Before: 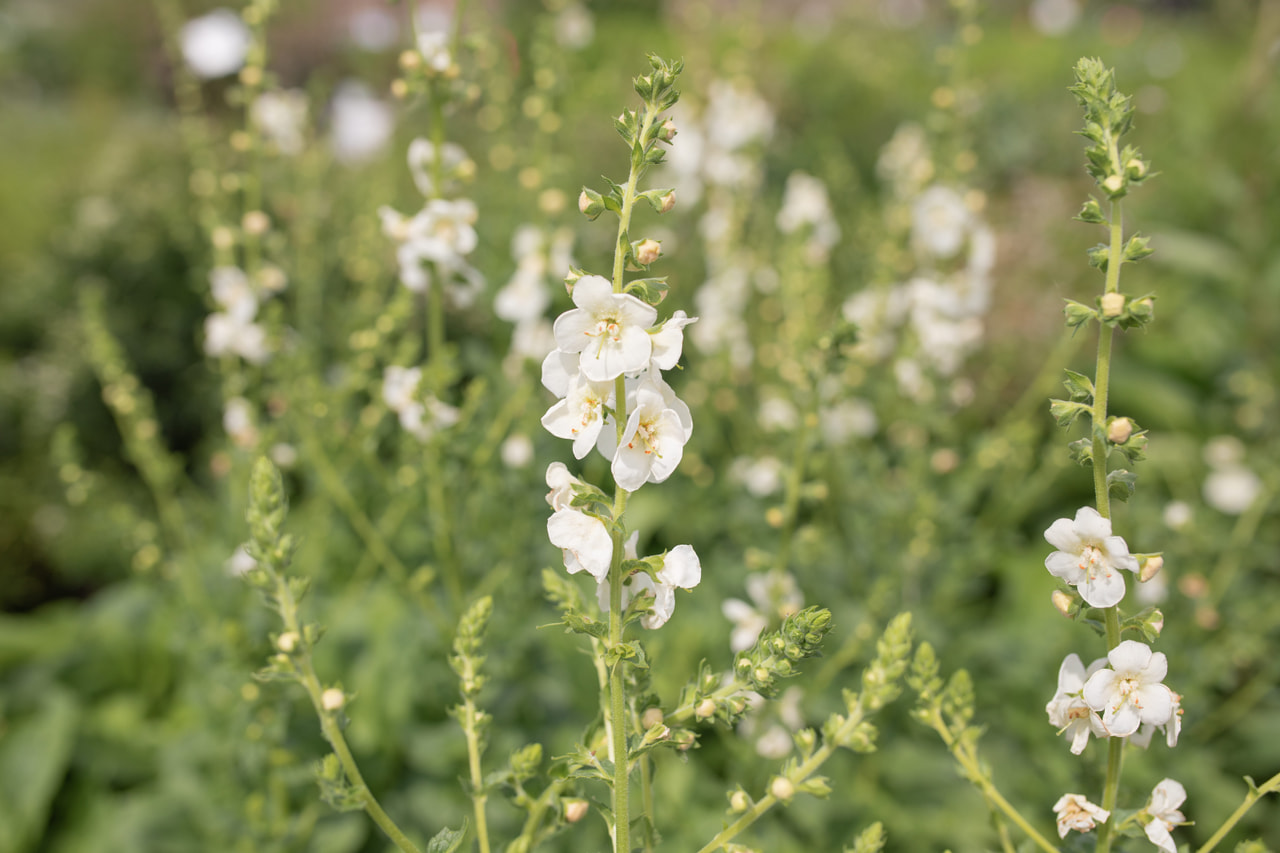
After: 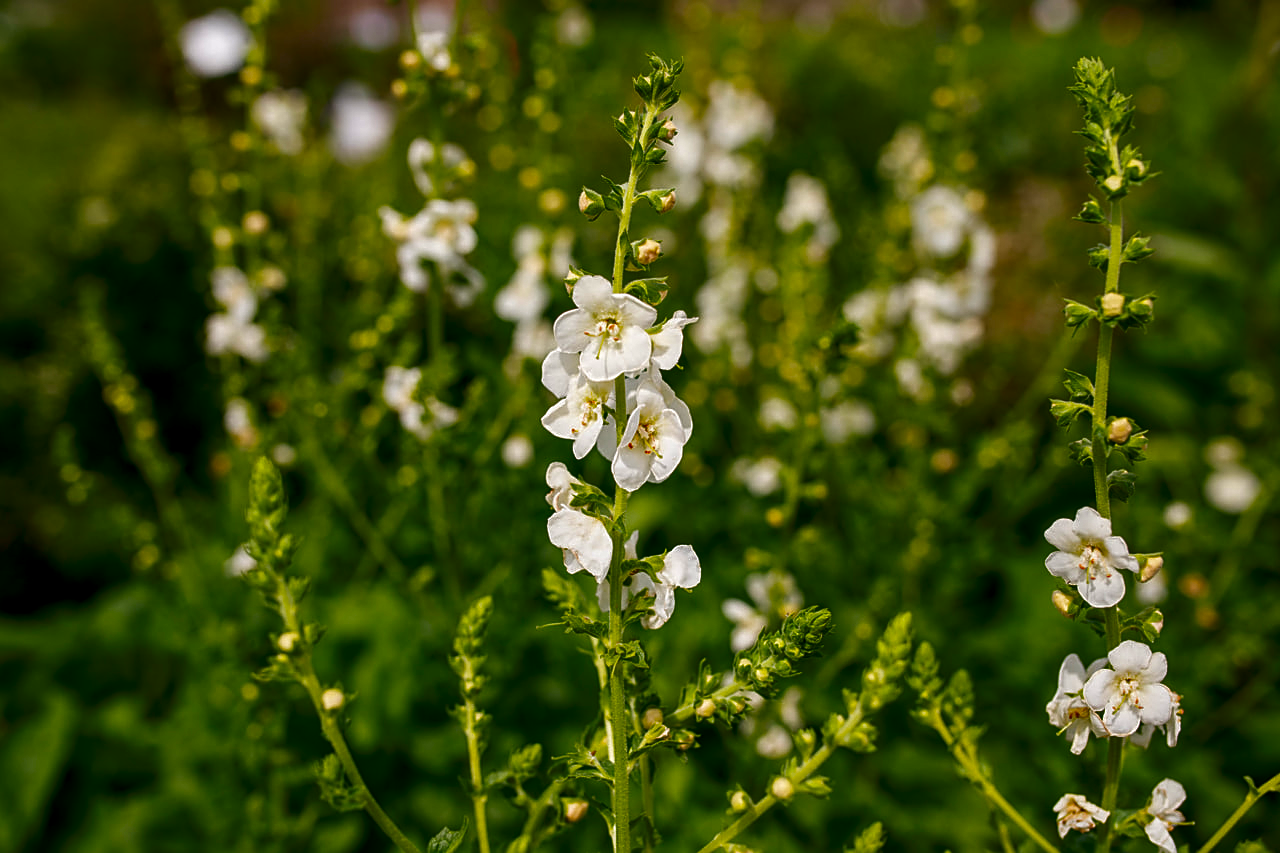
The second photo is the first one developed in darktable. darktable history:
contrast brightness saturation: contrast 0.091, brightness -0.587, saturation 0.168
color balance rgb: shadows lift › luminance -7.447%, shadows lift › chroma 2.229%, shadows lift › hue 166.57°, perceptual saturation grading › global saturation 36.912%, global vibrance 14.816%
sharpen: on, module defaults
local contrast: on, module defaults
